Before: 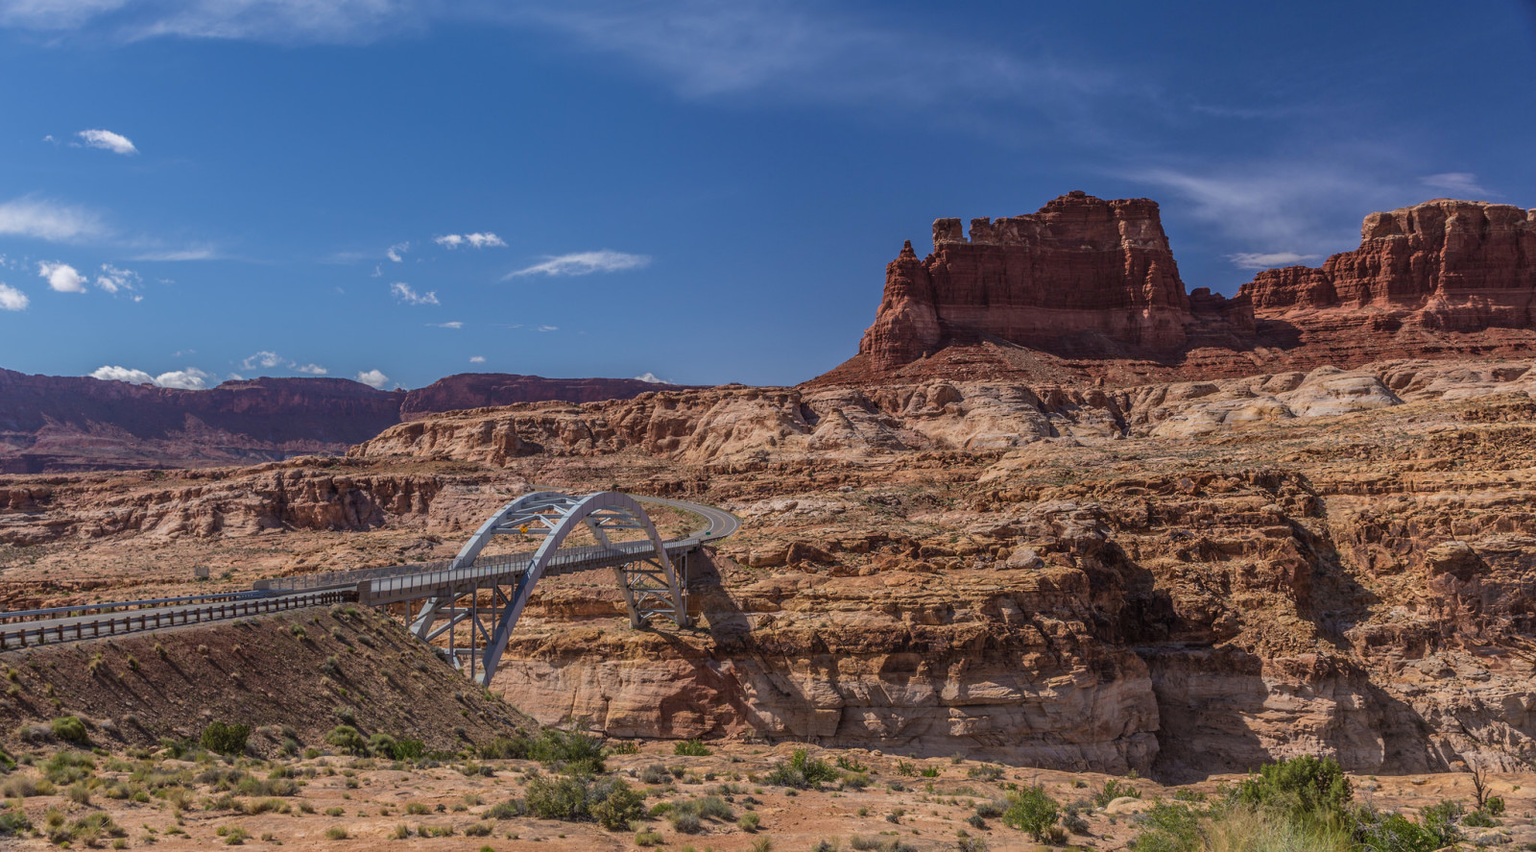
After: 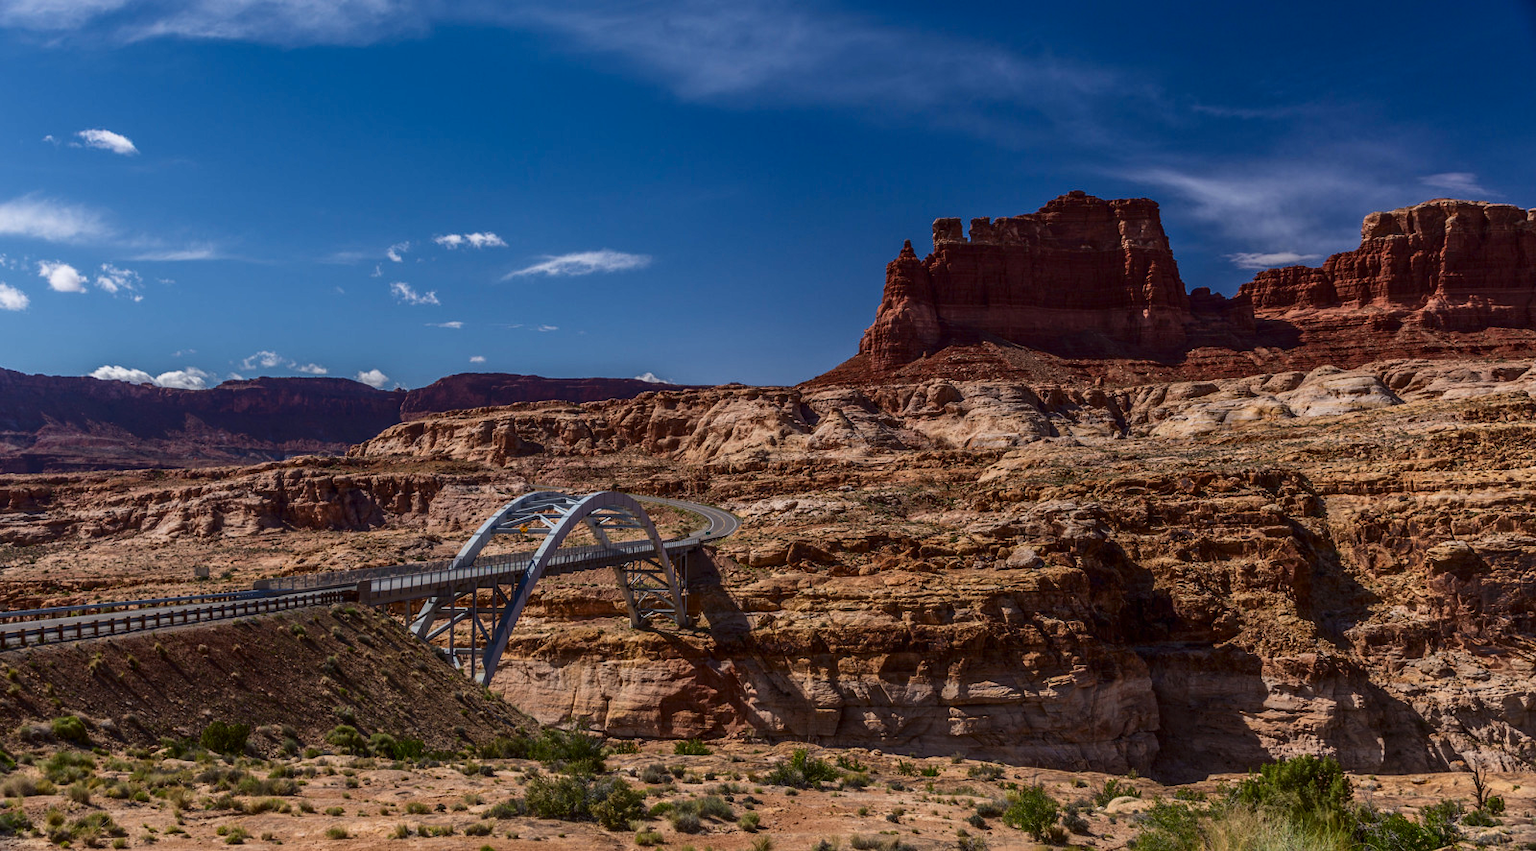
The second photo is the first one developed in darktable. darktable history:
contrast brightness saturation: contrast 0.204, brightness -0.111, saturation 0.096
